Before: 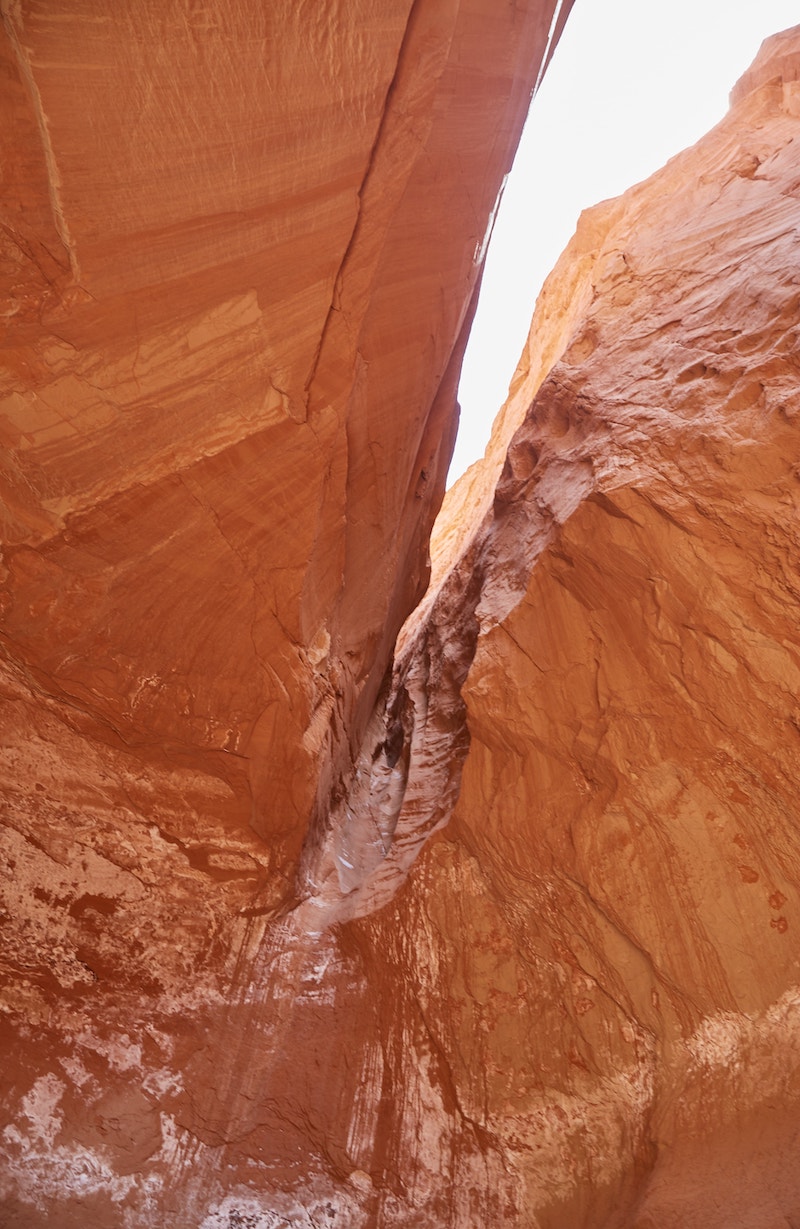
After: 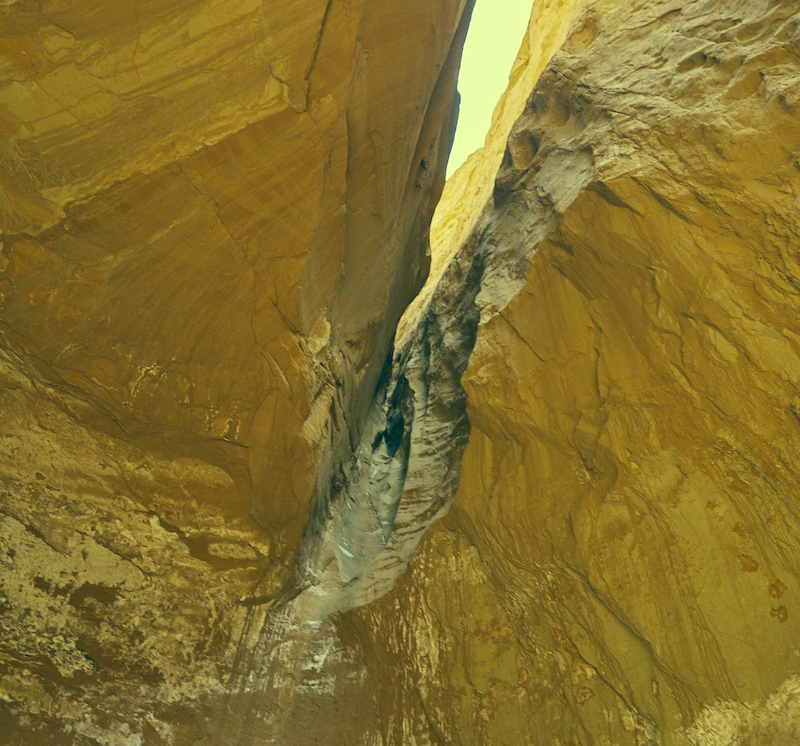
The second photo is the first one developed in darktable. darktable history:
crop and rotate: top 25.357%, bottom 13.942%
color correction: highlights a* -15.58, highlights b* 40, shadows a* -40, shadows b* -26.18
